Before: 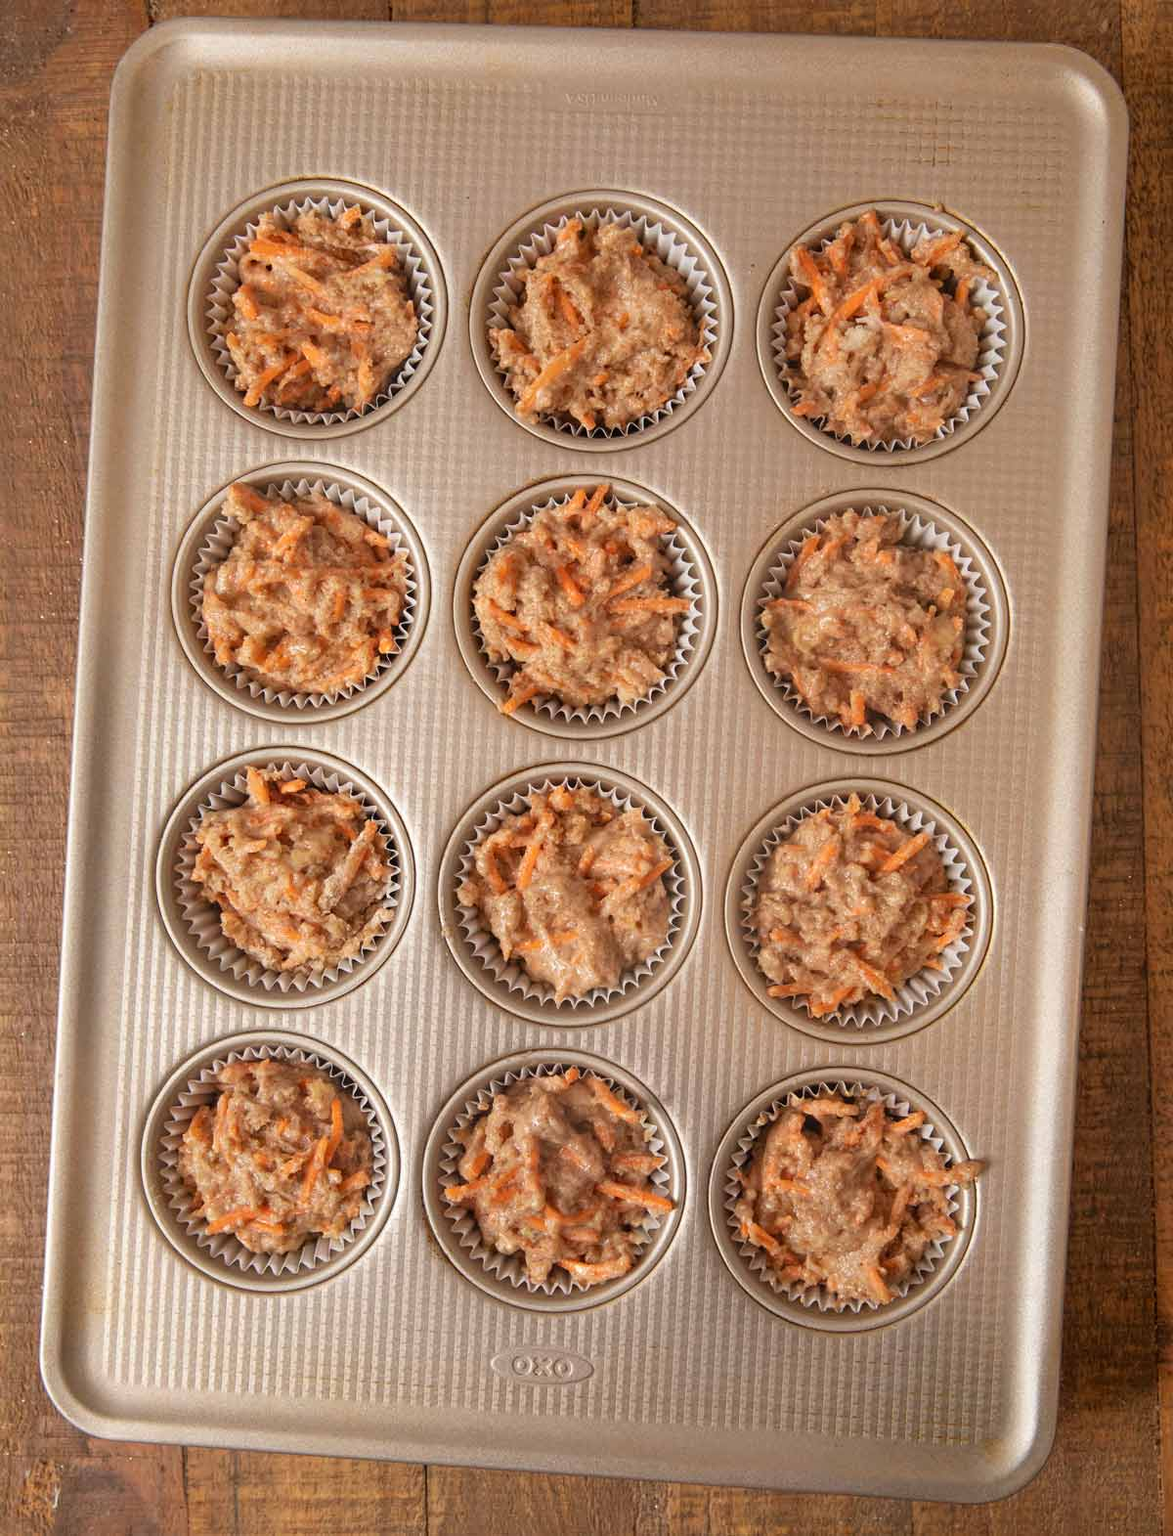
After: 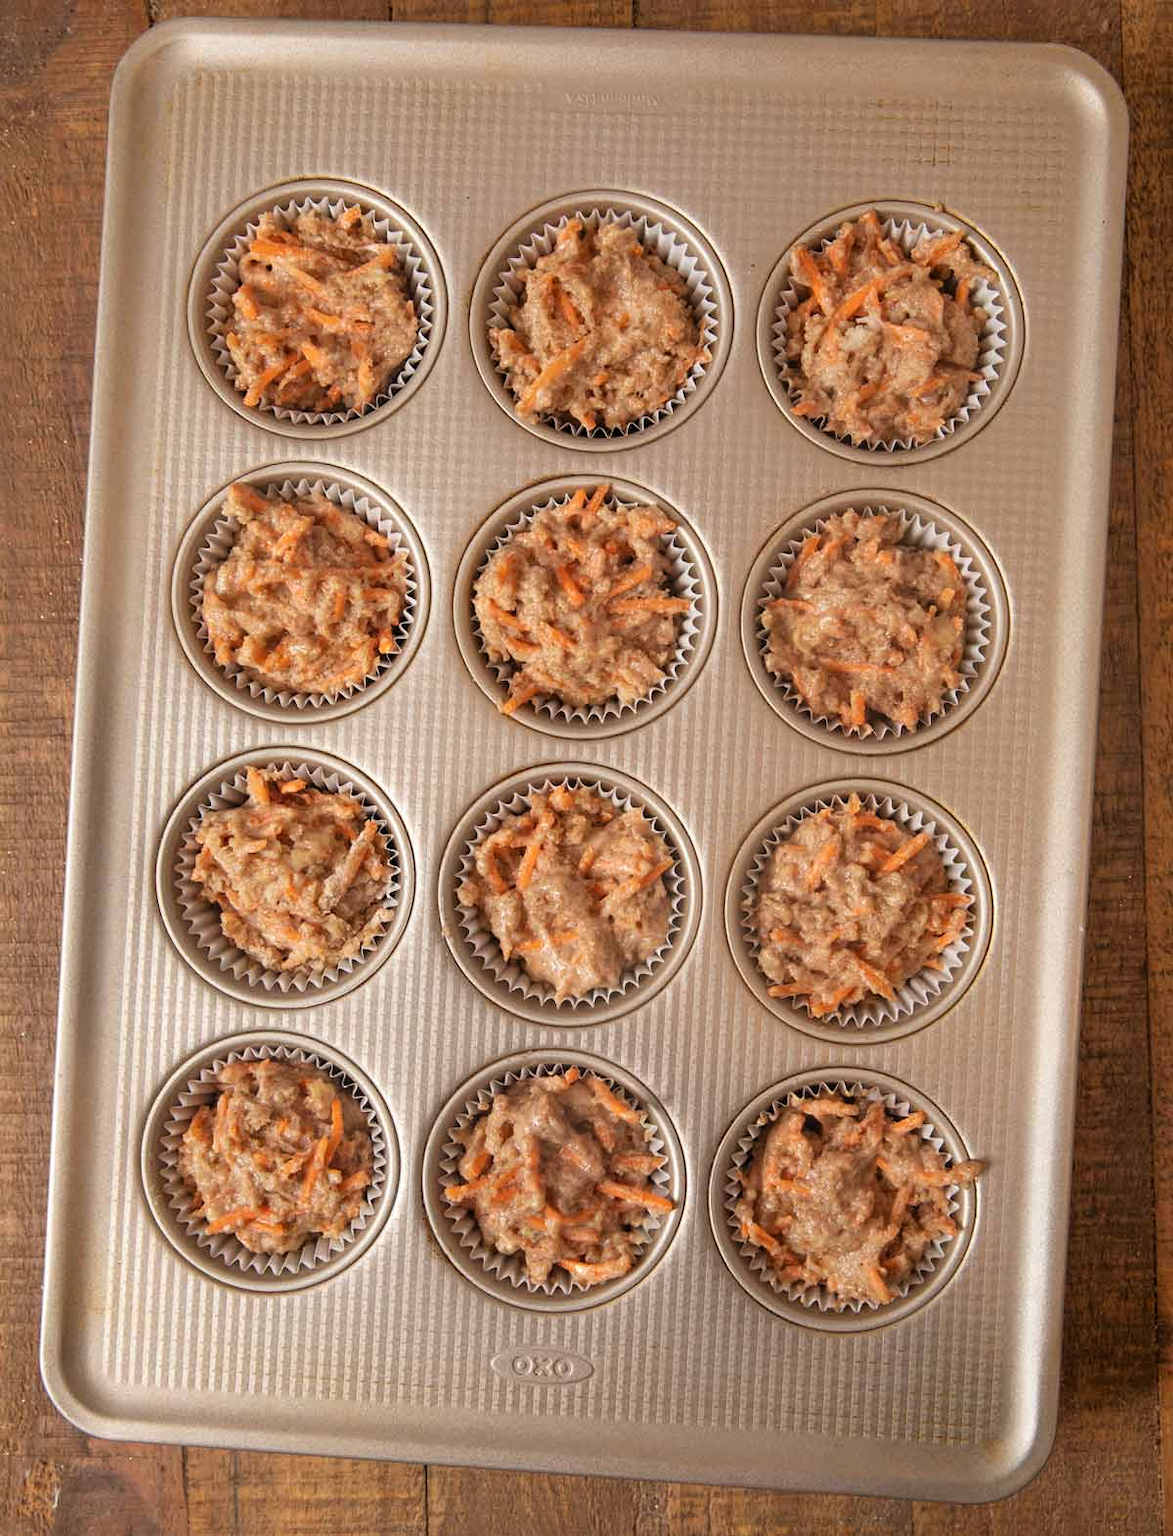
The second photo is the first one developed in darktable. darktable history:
levels: mode automatic, black 0.023%, white 99.97%, levels [0.062, 0.494, 0.925]
color zones: curves: ch0 [(0, 0.5) (0.143, 0.5) (0.286, 0.5) (0.429, 0.5) (0.571, 0.5) (0.714, 0.476) (0.857, 0.5) (1, 0.5)]; ch2 [(0, 0.5) (0.143, 0.5) (0.286, 0.5) (0.429, 0.5) (0.571, 0.5) (0.714, 0.487) (0.857, 0.5) (1, 0.5)]
